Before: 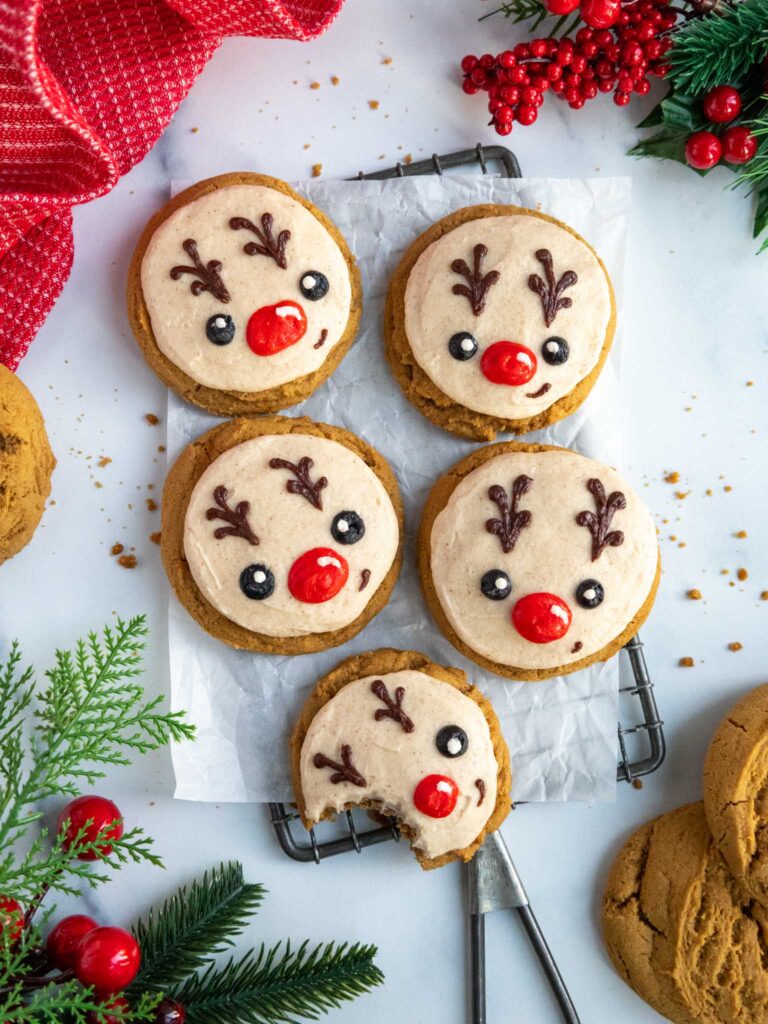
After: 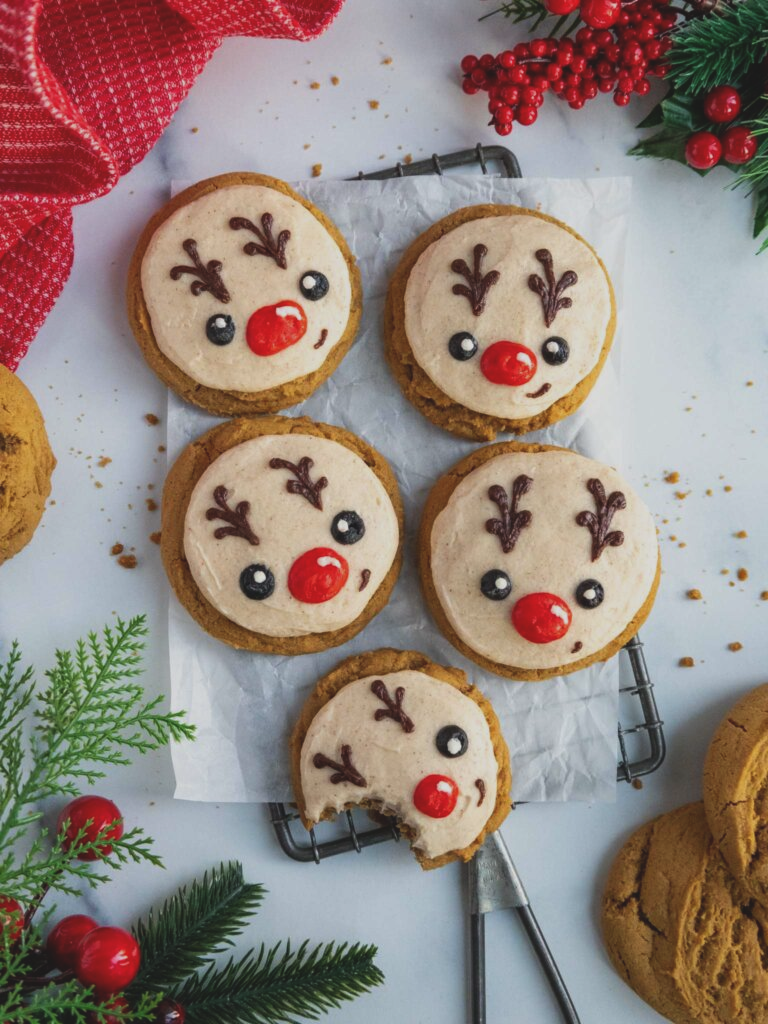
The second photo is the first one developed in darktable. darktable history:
exposure: black level correction -0.015, exposure -0.523 EV, compensate highlight preservation false
